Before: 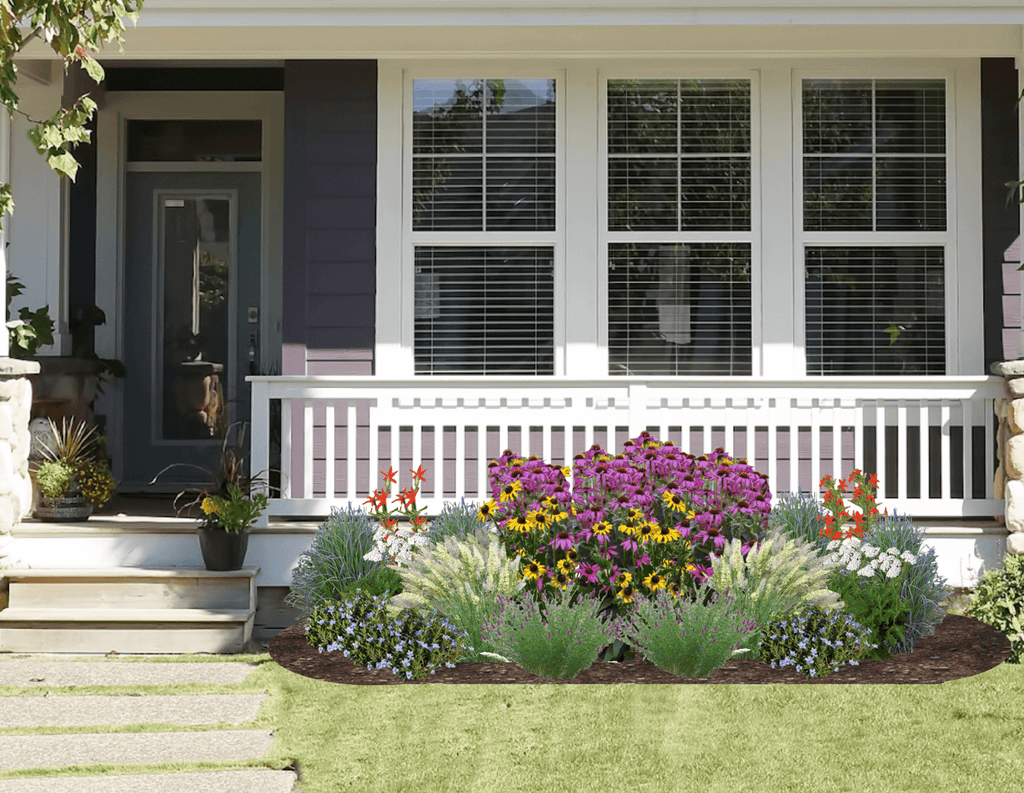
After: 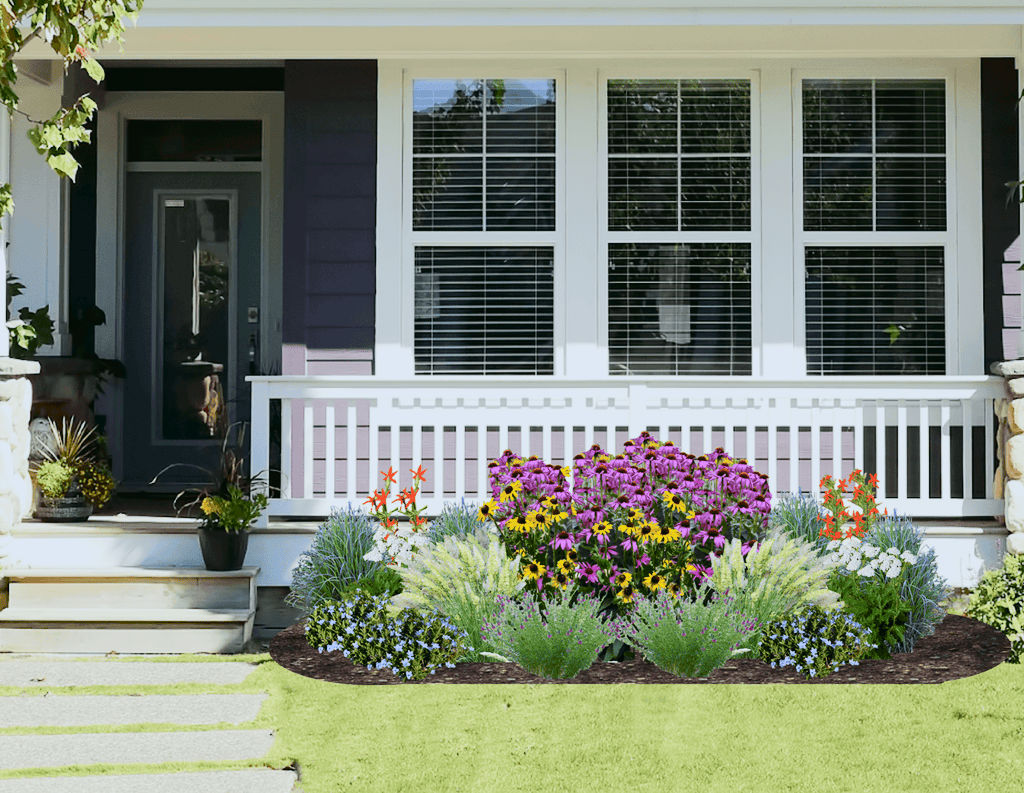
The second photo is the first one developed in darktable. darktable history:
white balance: red 0.976, blue 1.04
tone curve: curves: ch0 [(0, 0.017) (0.091, 0.046) (0.298, 0.287) (0.439, 0.482) (0.64, 0.729) (0.785, 0.817) (0.995, 0.917)]; ch1 [(0, 0) (0.384, 0.365) (0.463, 0.447) (0.486, 0.474) (0.503, 0.497) (0.526, 0.52) (0.555, 0.564) (0.578, 0.595) (0.638, 0.644) (0.766, 0.773) (1, 1)]; ch2 [(0, 0) (0.374, 0.344) (0.449, 0.434) (0.501, 0.501) (0.528, 0.519) (0.569, 0.589) (0.61, 0.646) (0.666, 0.688) (1, 1)], color space Lab, independent channels, preserve colors none
